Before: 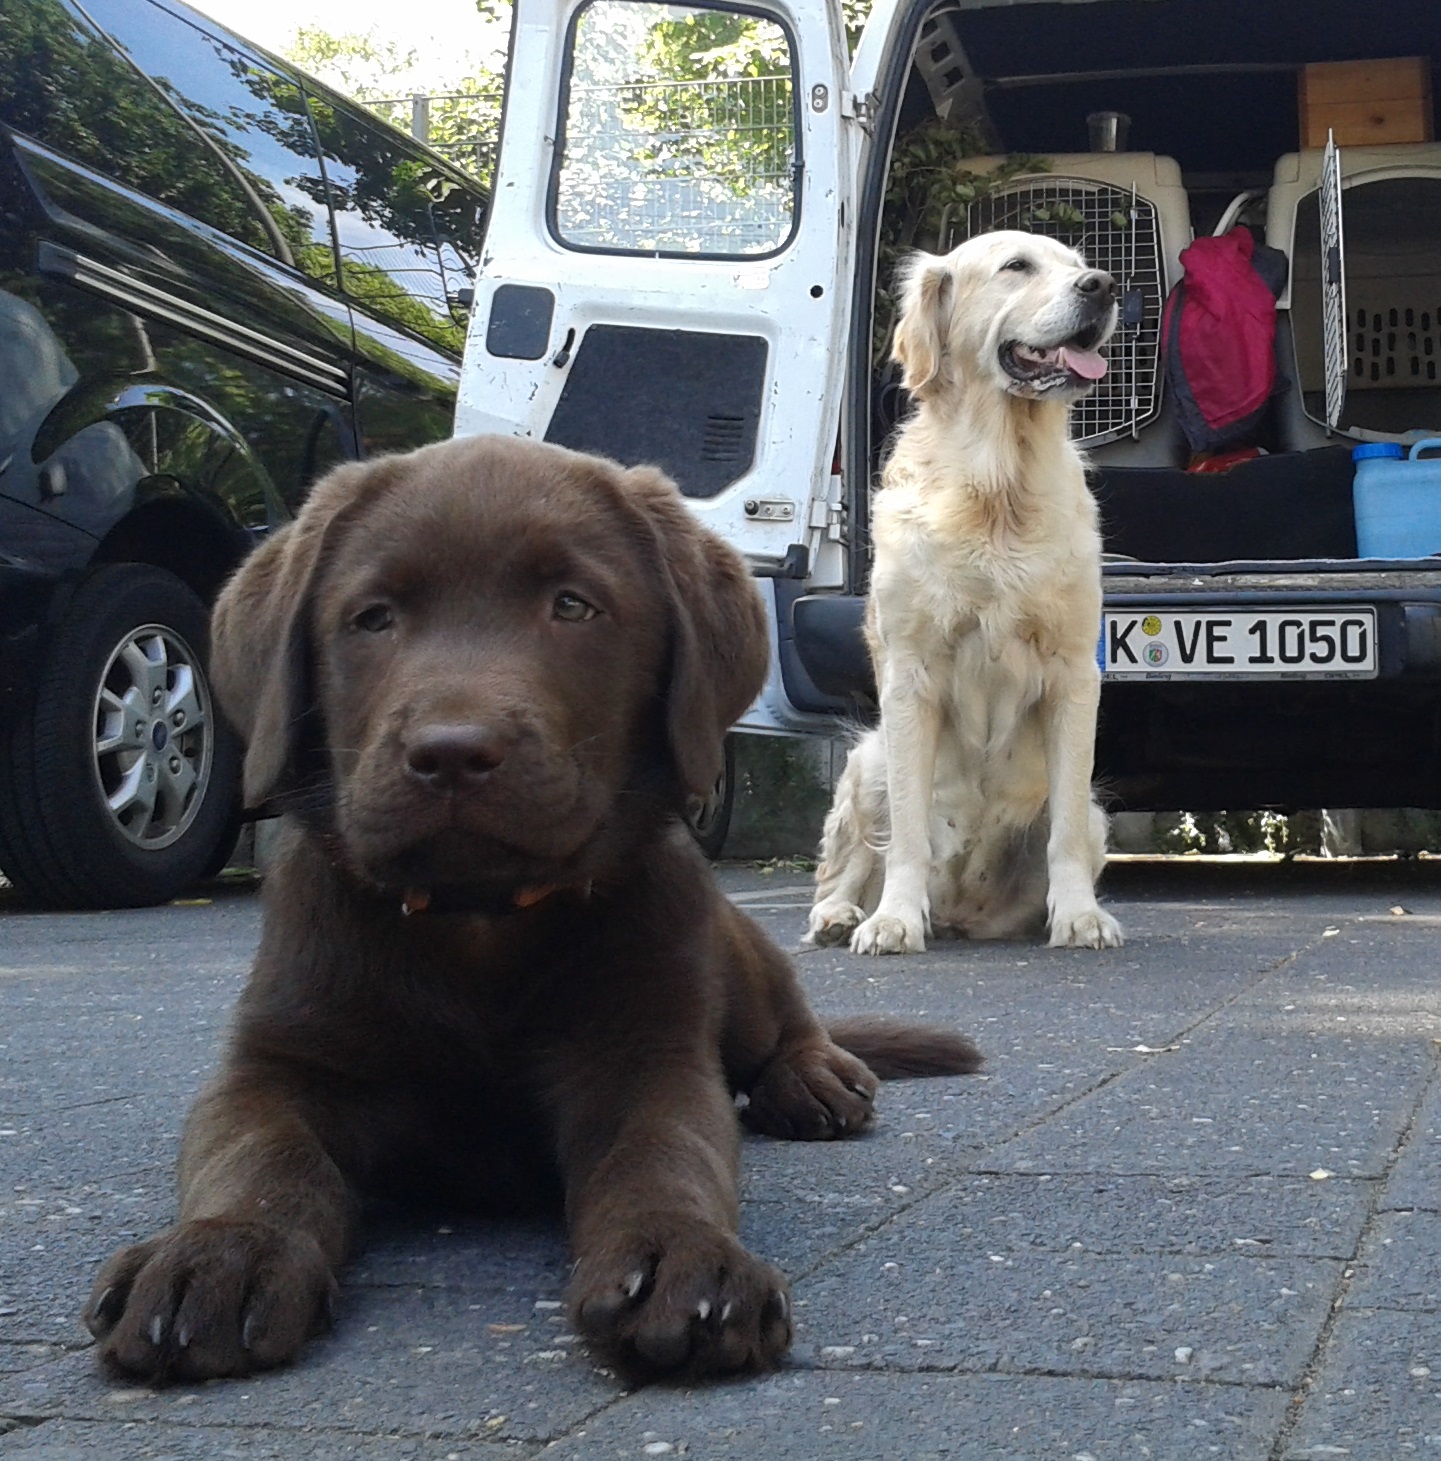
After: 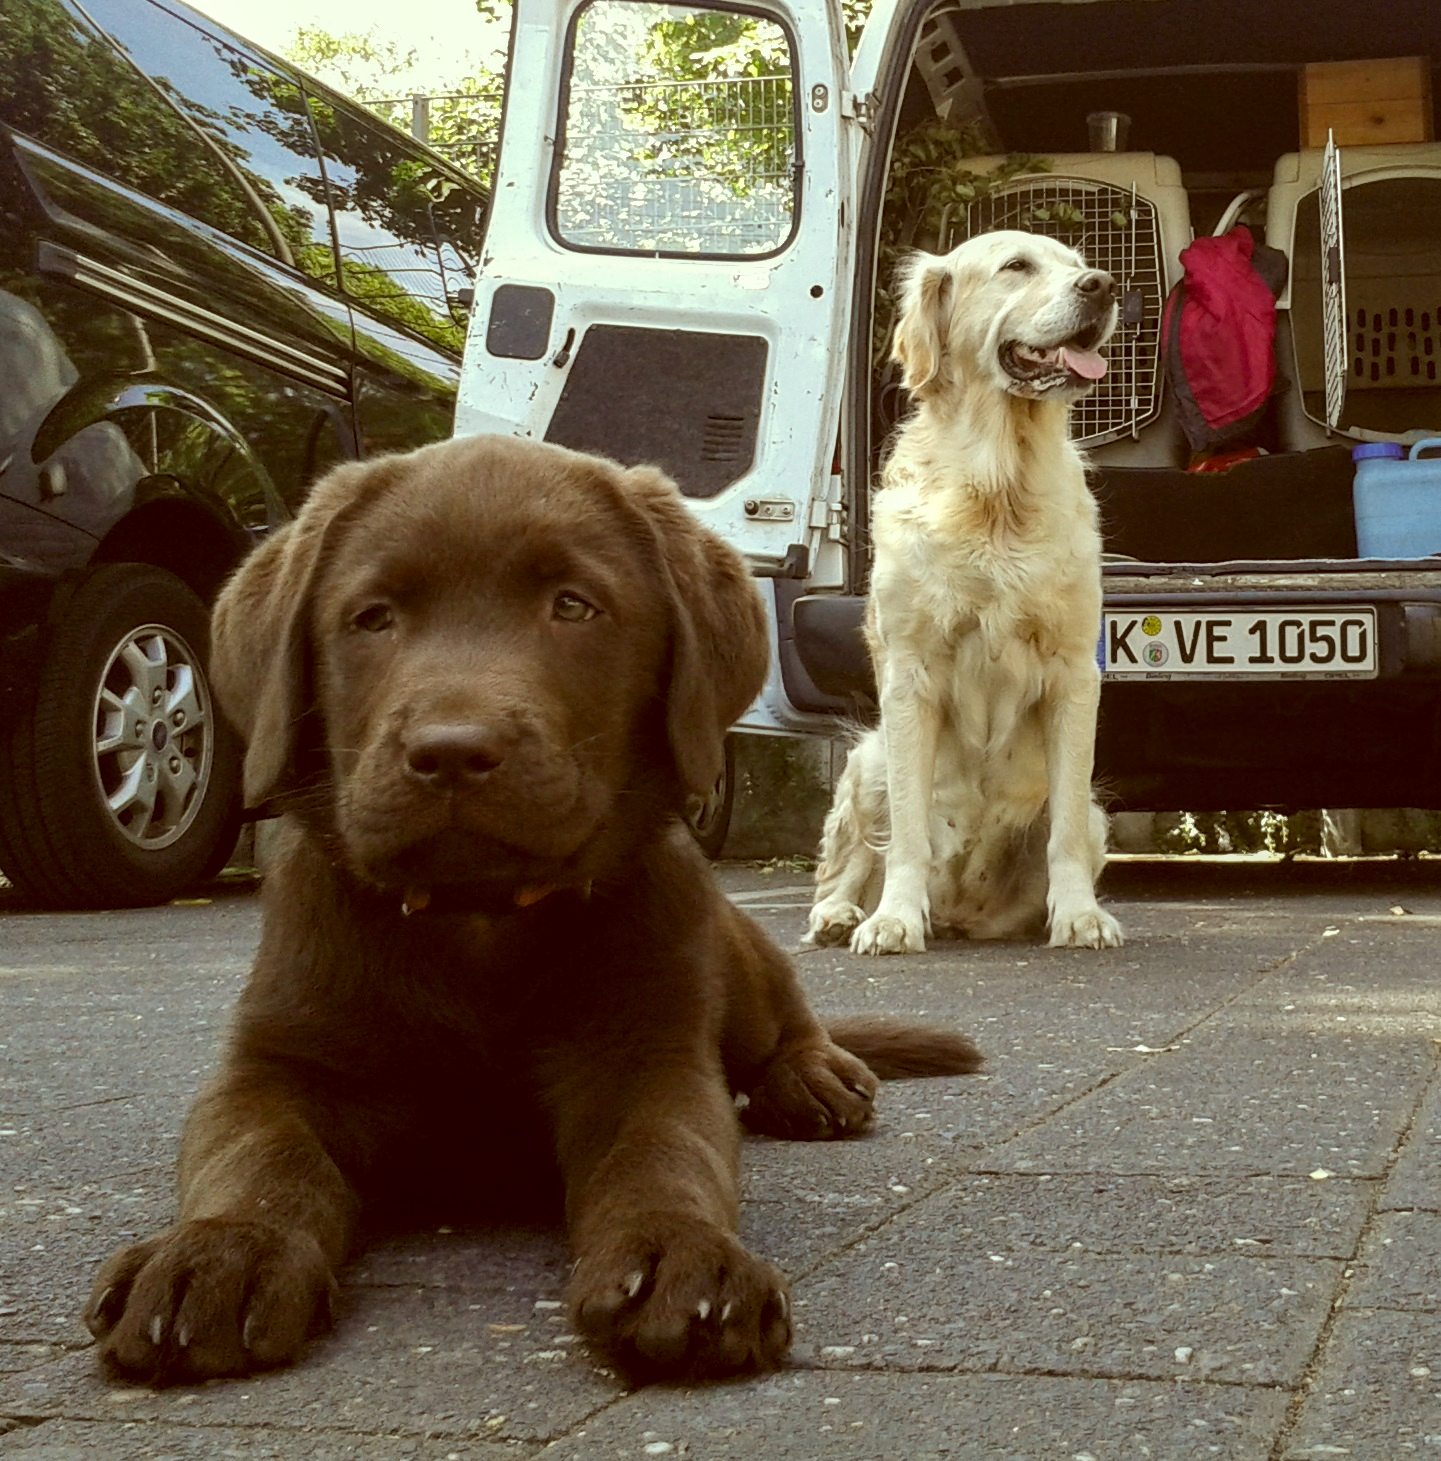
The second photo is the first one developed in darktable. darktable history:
color correction: highlights a* -6.23, highlights b* 9.48, shadows a* 10.76, shadows b* 23.56
local contrast: on, module defaults
